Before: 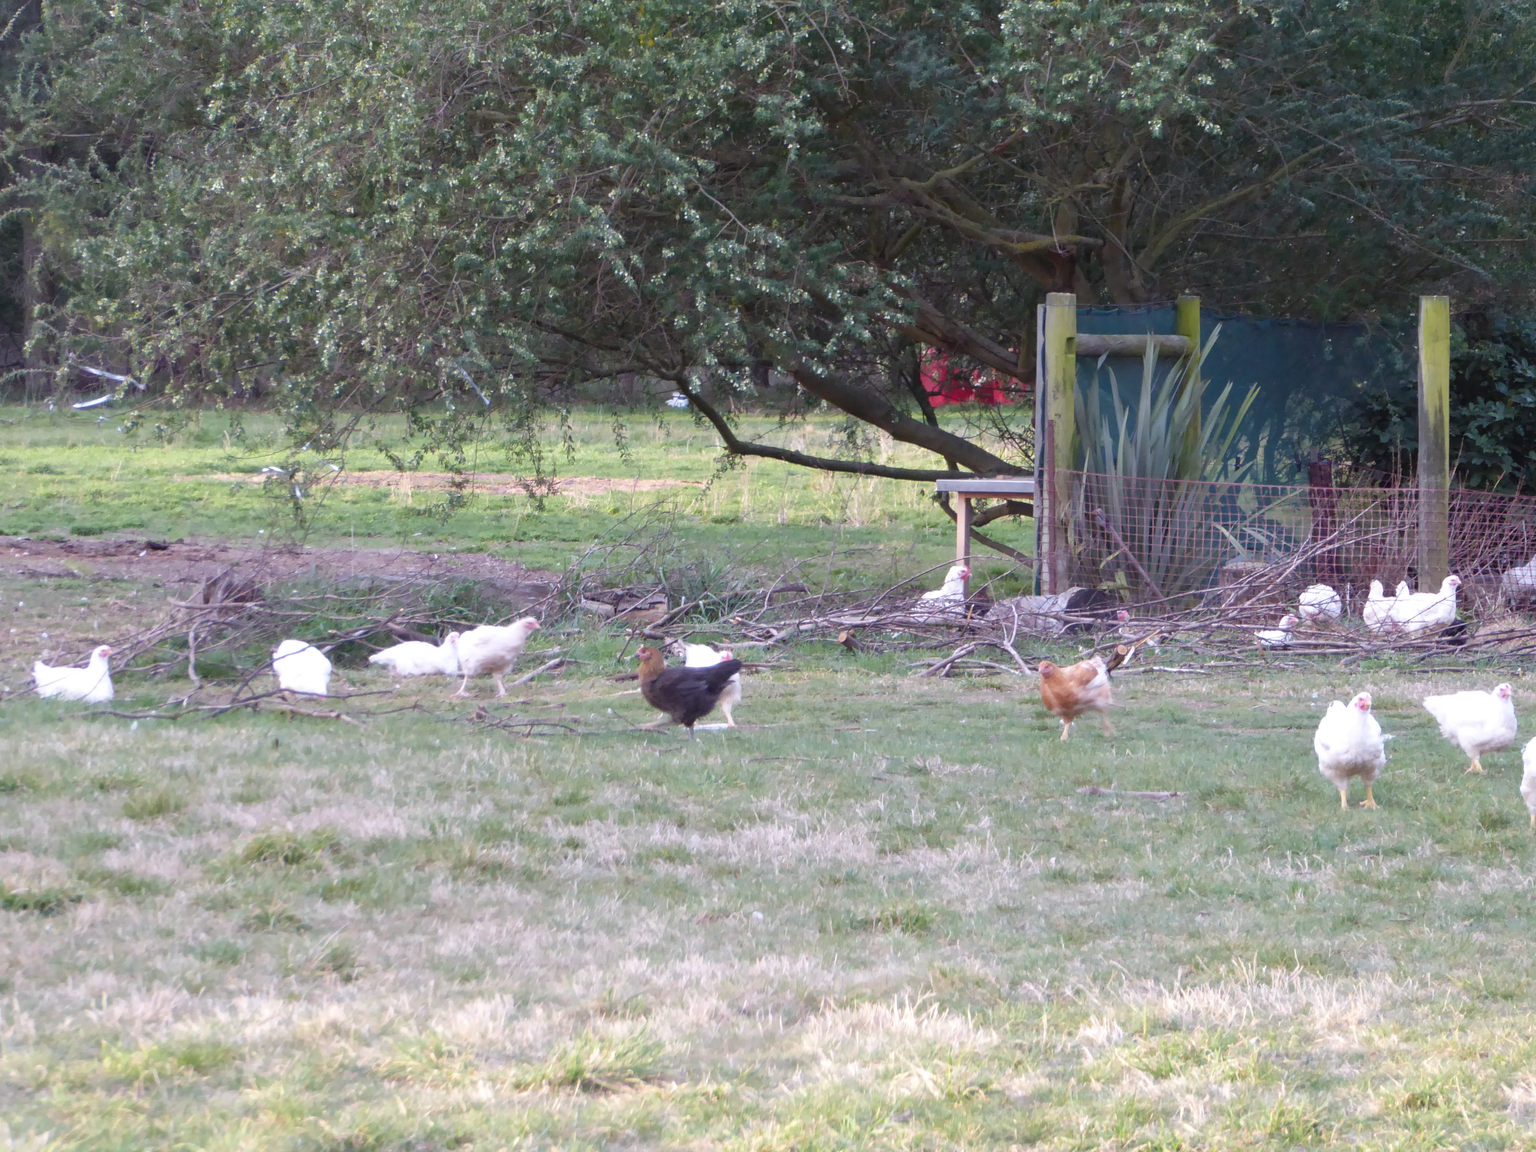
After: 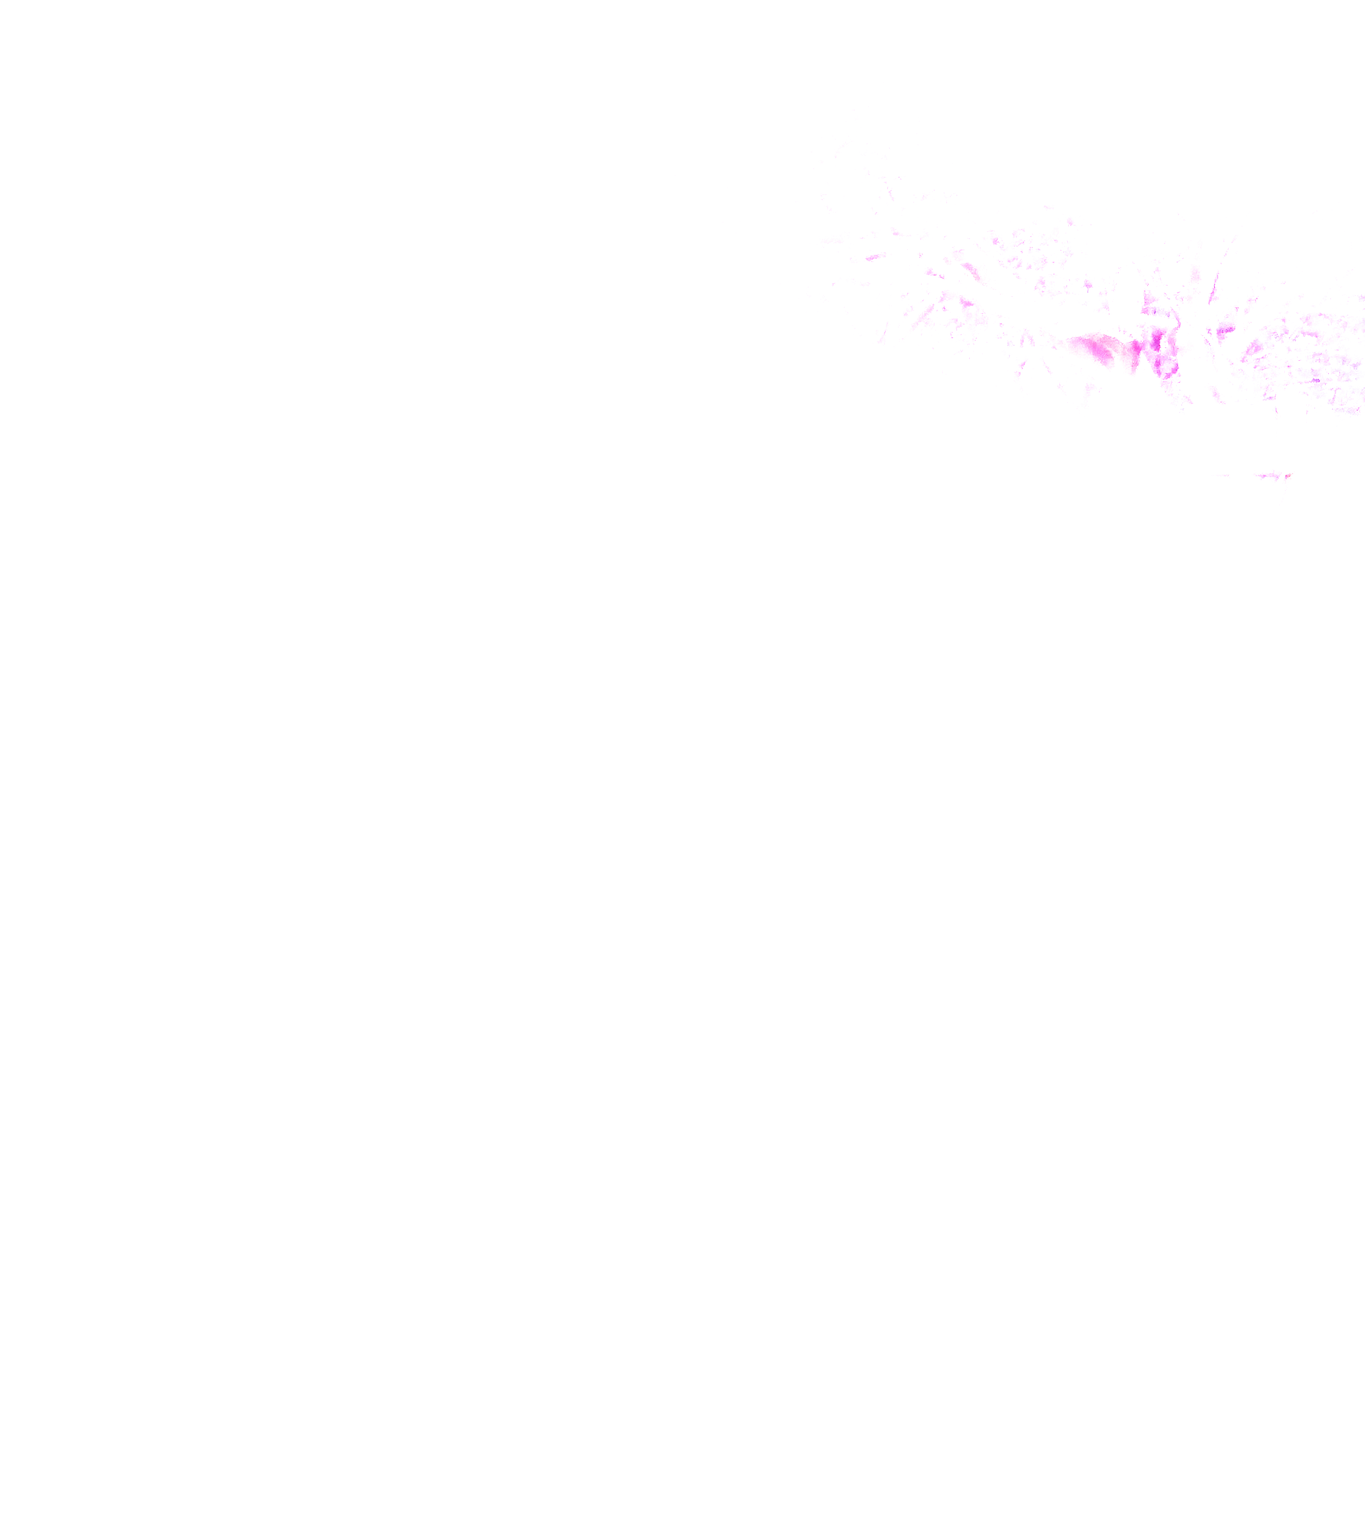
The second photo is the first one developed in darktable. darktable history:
crop and rotate: left 14.385%, right 18.948%
filmic rgb: black relative exposure -7.75 EV, white relative exposure 4.4 EV, threshold 3 EV, hardness 3.76, latitude 50%, contrast 1.1, color science v5 (2021), contrast in shadows safe, contrast in highlights safe, enable highlight reconstruction true
split-toning: highlights › hue 187.2°, highlights › saturation 0.83, balance -68.05, compress 56.43%
exposure: black level correction 0.003, exposure 0.383 EV, compensate highlight preservation false
contrast brightness saturation: saturation -0.05
white balance: red 8, blue 8
color balance rgb: perceptual saturation grading › global saturation 20%, perceptual saturation grading › highlights -50%, perceptual saturation grading › shadows 30%, perceptual brilliance grading › global brilliance 10%, perceptual brilliance grading › shadows 15%
